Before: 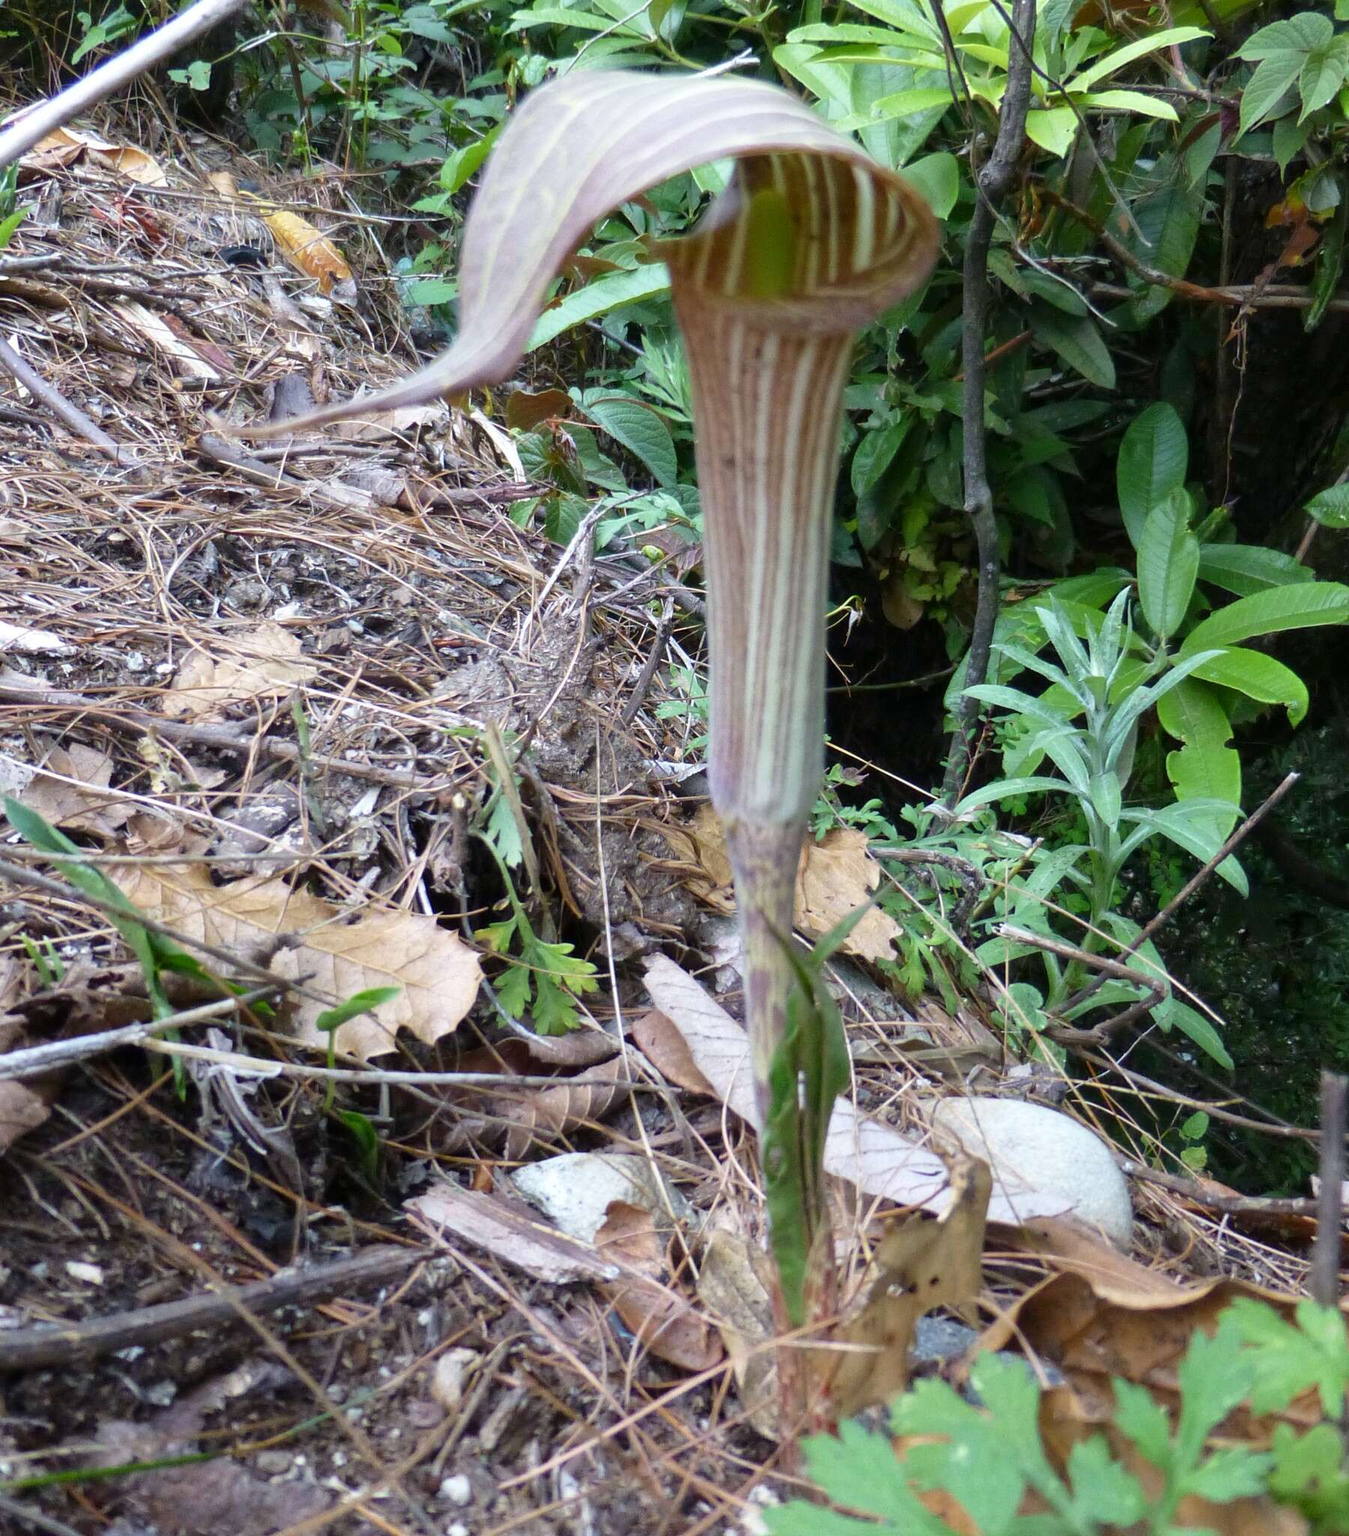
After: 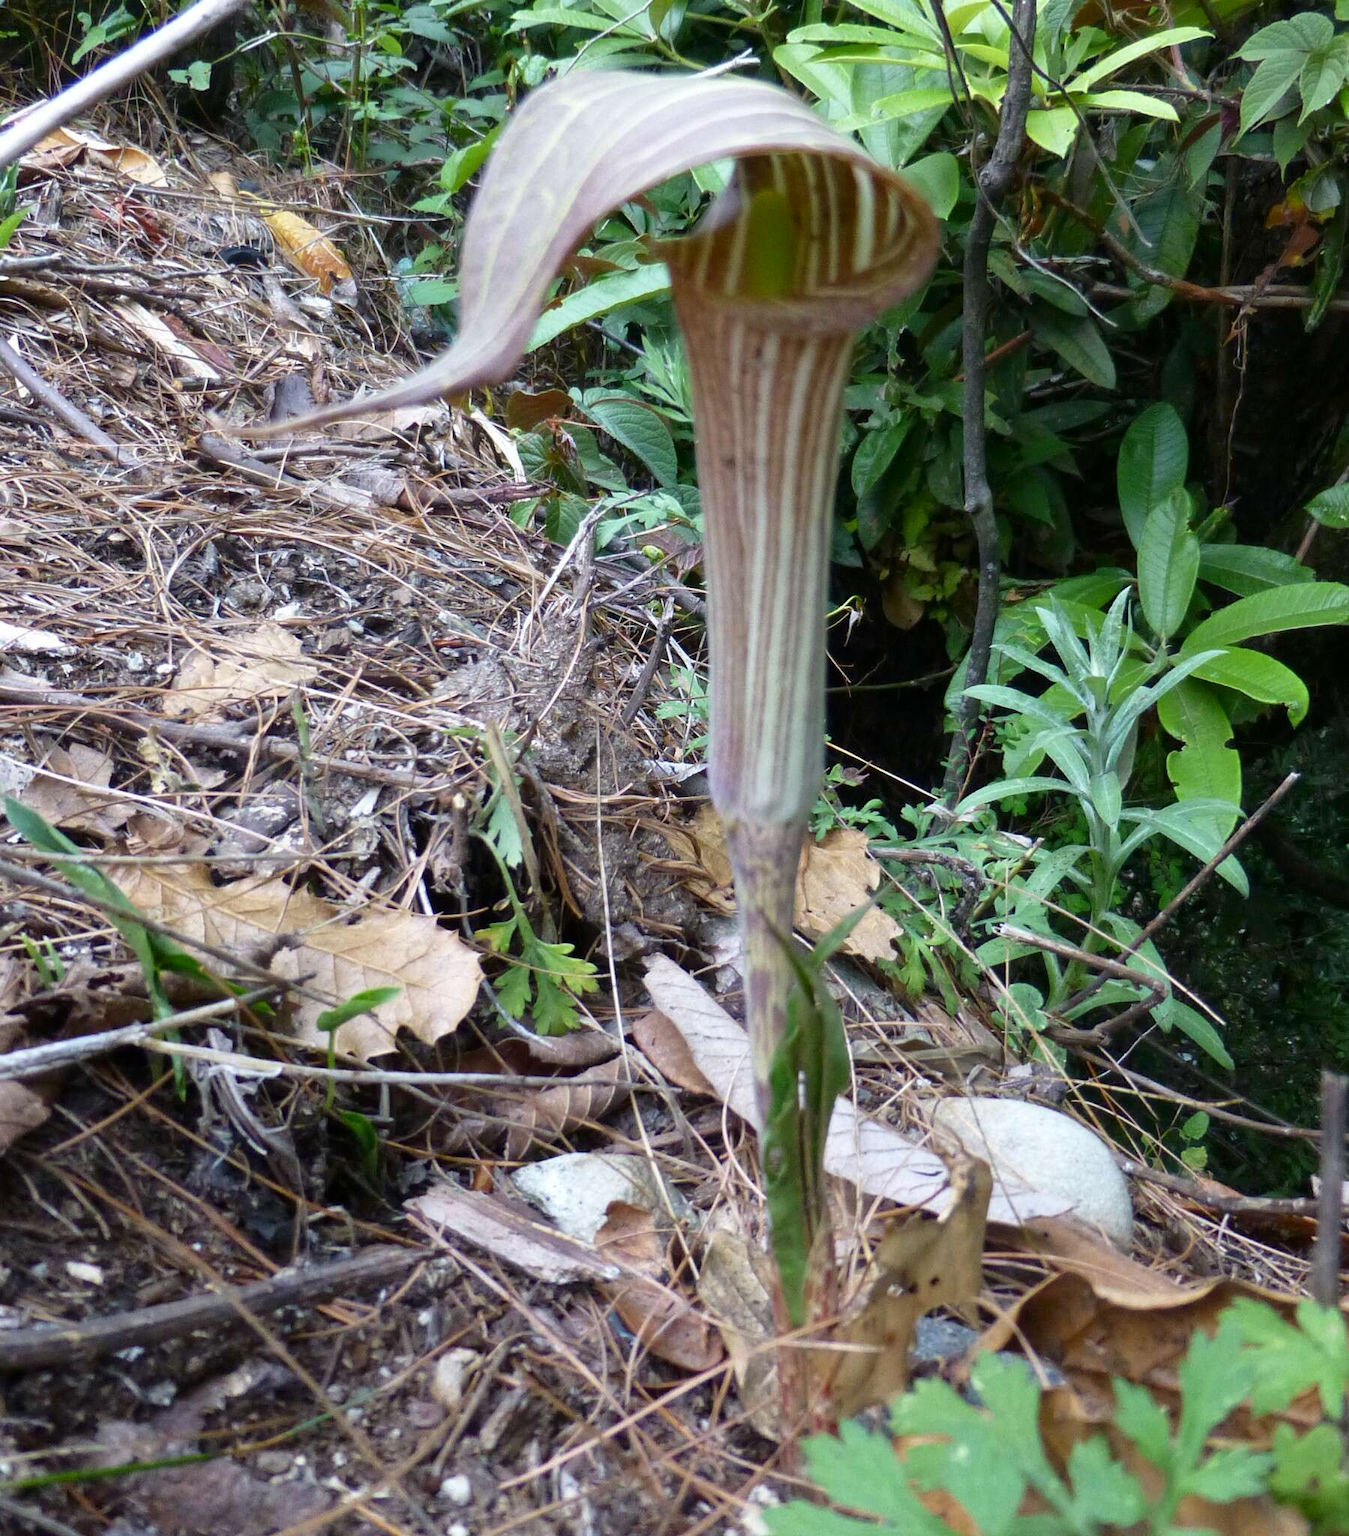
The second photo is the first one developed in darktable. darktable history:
contrast brightness saturation: contrast 0.028, brightness -0.04
